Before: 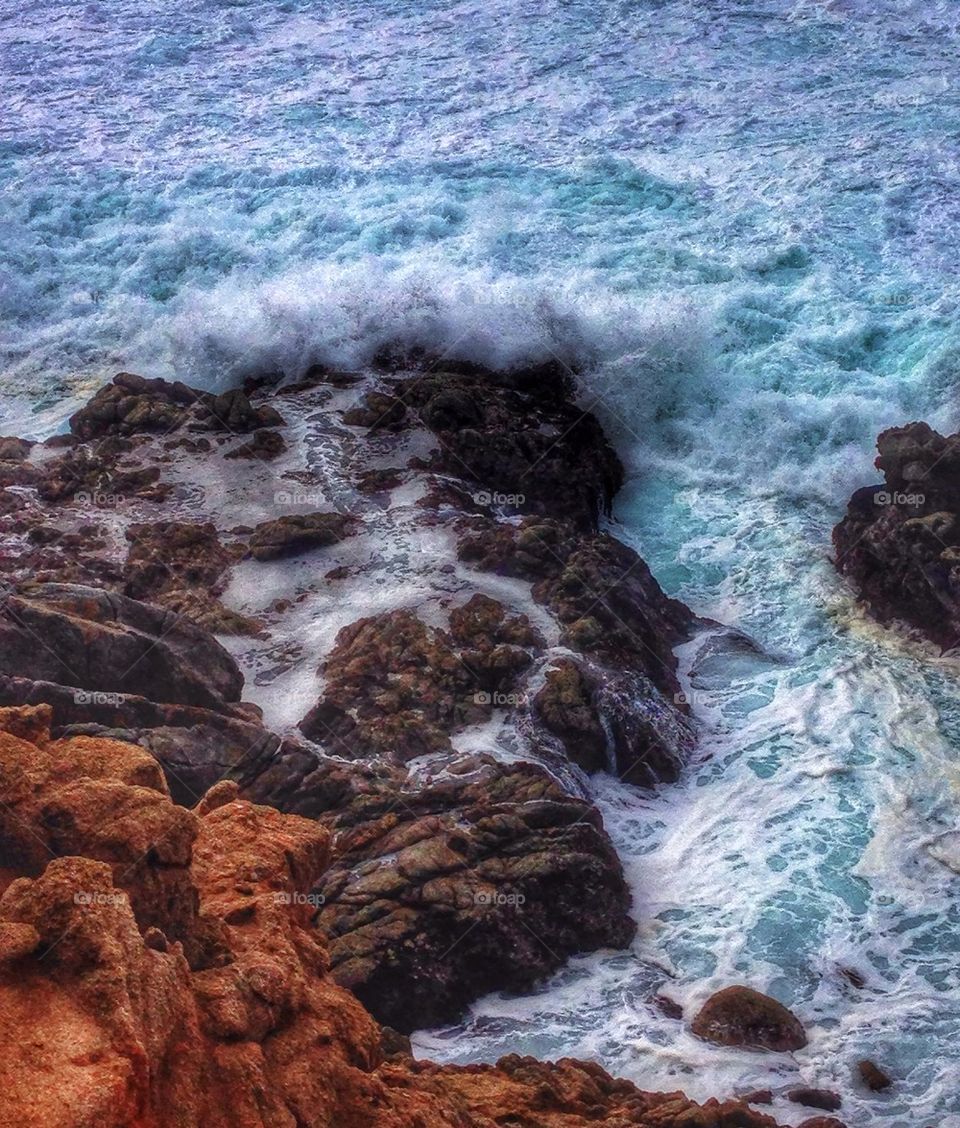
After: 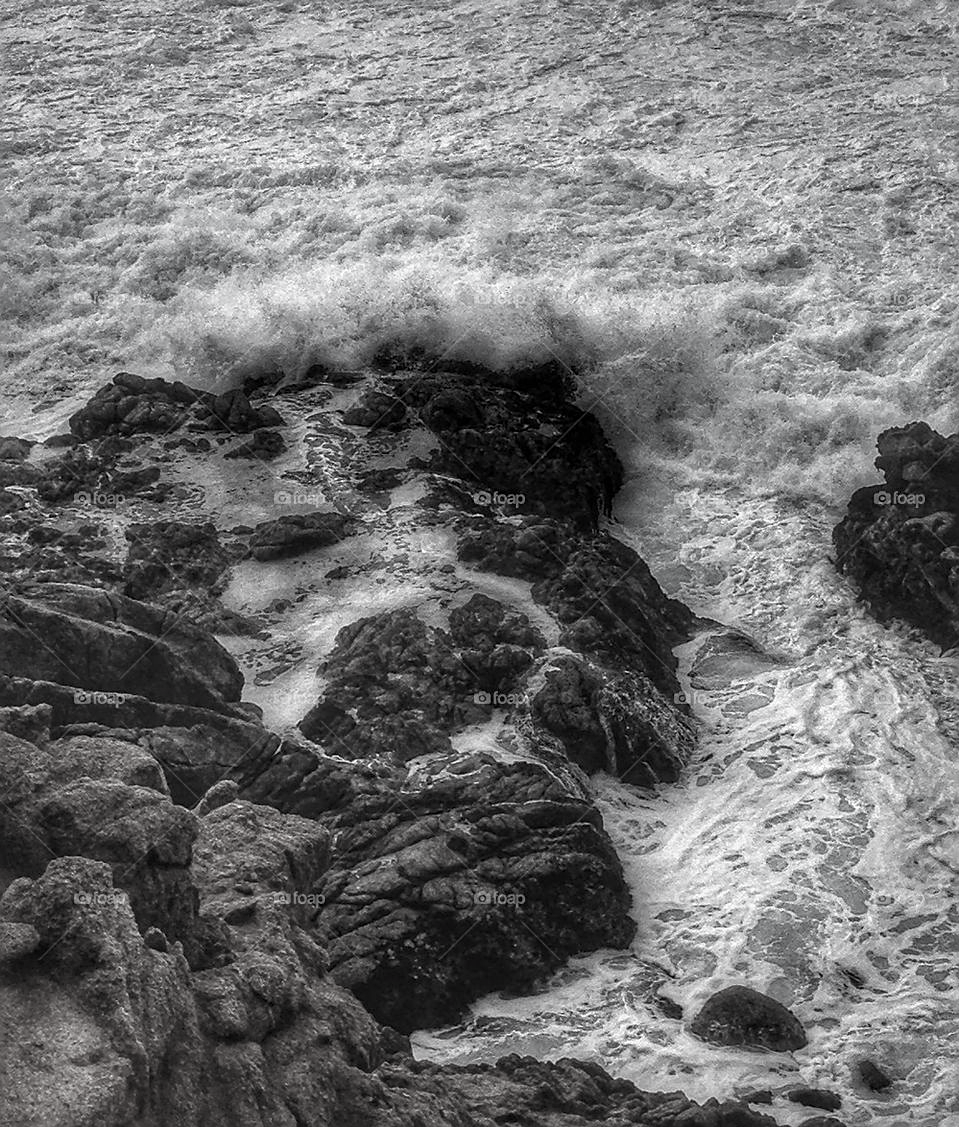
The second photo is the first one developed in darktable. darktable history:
sharpen: on, module defaults
color zones: curves: ch1 [(0, 0.153) (0.143, 0.15) (0.286, 0.151) (0.429, 0.152) (0.571, 0.152) (0.714, 0.151) (0.857, 0.151) (1, 0.153)], mix 38.51%
